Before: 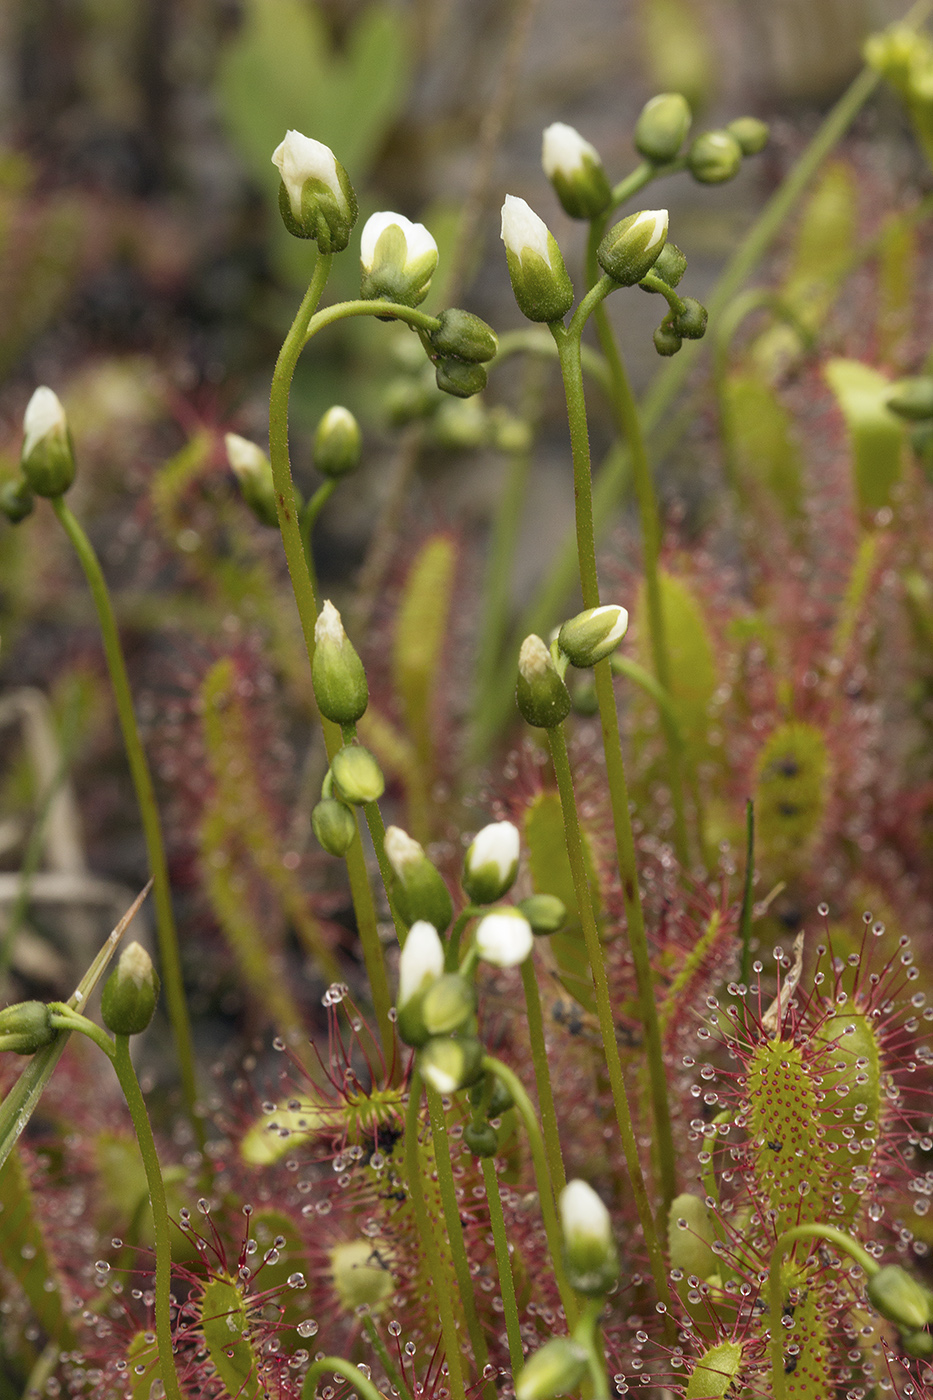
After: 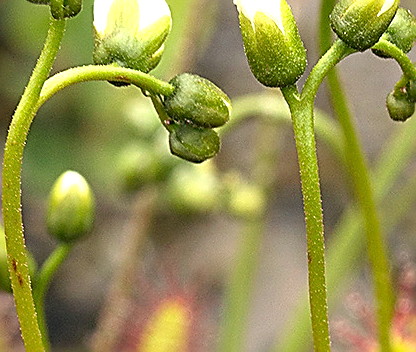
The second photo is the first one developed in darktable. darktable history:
crop: left 28.707%, top 16.807%, right 26.605%, bottom 57.99%
exposure: exposure 1 EV, compensate highlight preservation false
sharpen: radius 1.73, amount 1.286
tone equalizer: smoothing diameter 24.79%, edges refinement/feathering 7.26, preserve details guided filter
